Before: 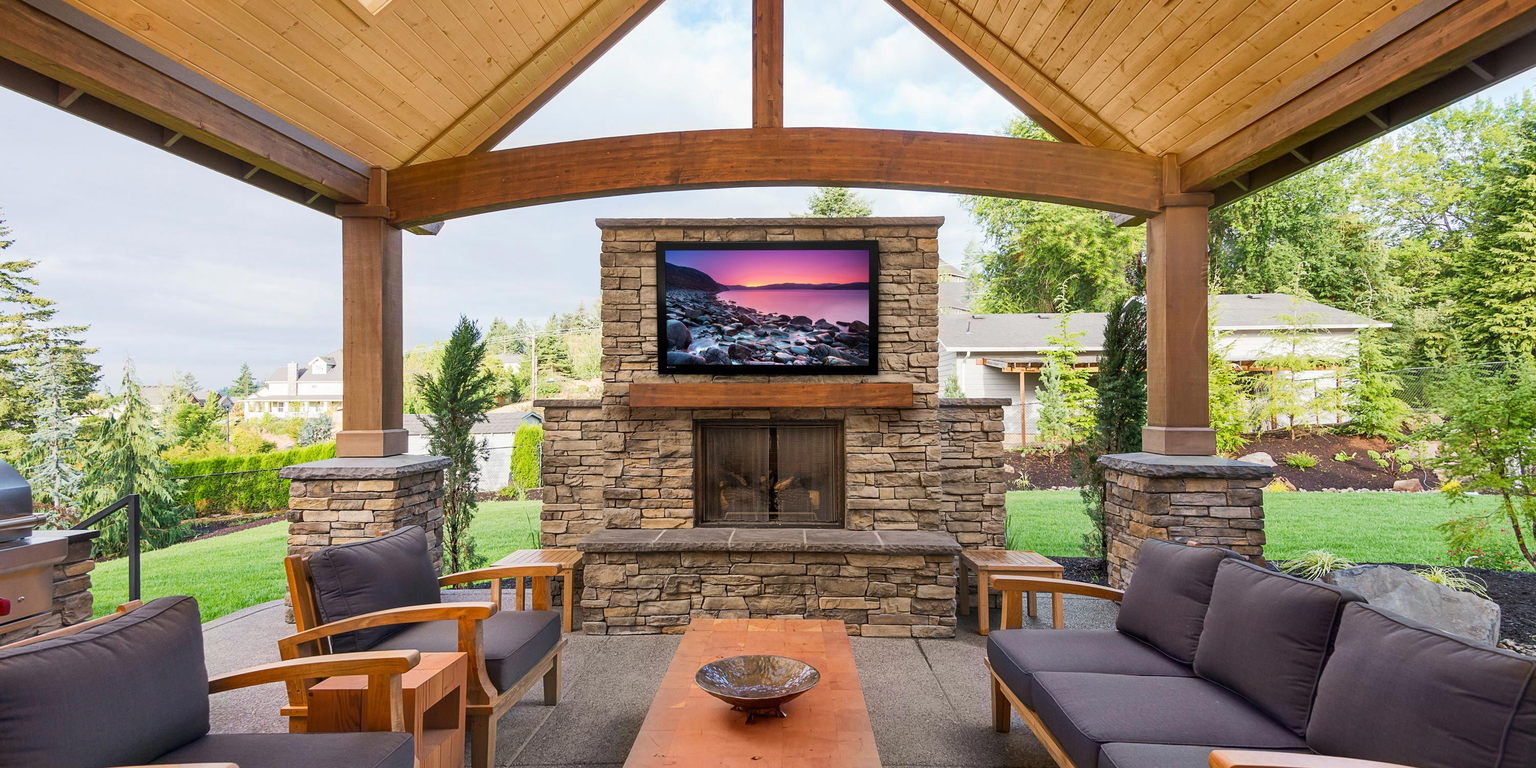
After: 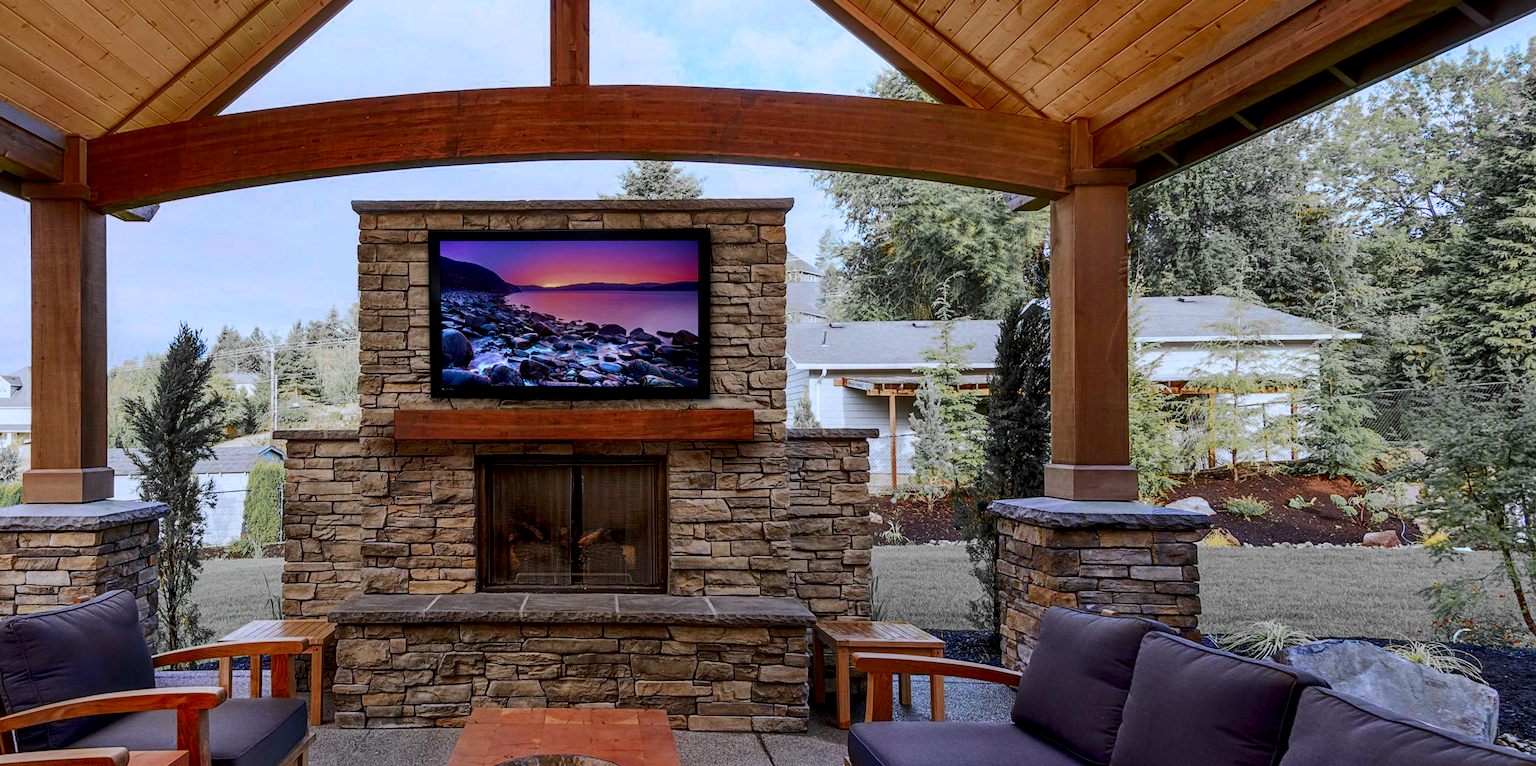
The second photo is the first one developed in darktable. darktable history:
exposure: black level correction 0.009, exposure -0.637 EV, compensate highlight preservation false
local contrast: on, module defaults
crop and rotate: left 20.74%, top 7.912%, right 0.375%, bottom 13.378%
contrast brightness saturation: contrast 0.13, brightness -0.05, saturation 0.16
color zones: curves: ch0 [(0, 0.363) (0.128, 0.373) (0.25, 0.5) (0.402, 0.407) (0.521, 0.525) (0.63, 0.559) (0.729, 0.662) (0.867, 0.471)]; ch1 [(0, 0.515) (0.136, 0.618) (0.25, 0.5) (0.378, 0) (0.516, 0) (0.622, 0.593) (0.737, 0.819) (0.87, 0.593)]; ch2 [(0, 0.529) (0.128, 0.471) (0.282, 0.451) (0.386, 0.662) (0.516, 0.525) (0.633, 0.554) (0.75, 0.62) (0.875, 0.441)]
color calibration: illuminant as shot in camera, x 0.369, y 0.376, temperature 4328.46 K, gamut compression 3
